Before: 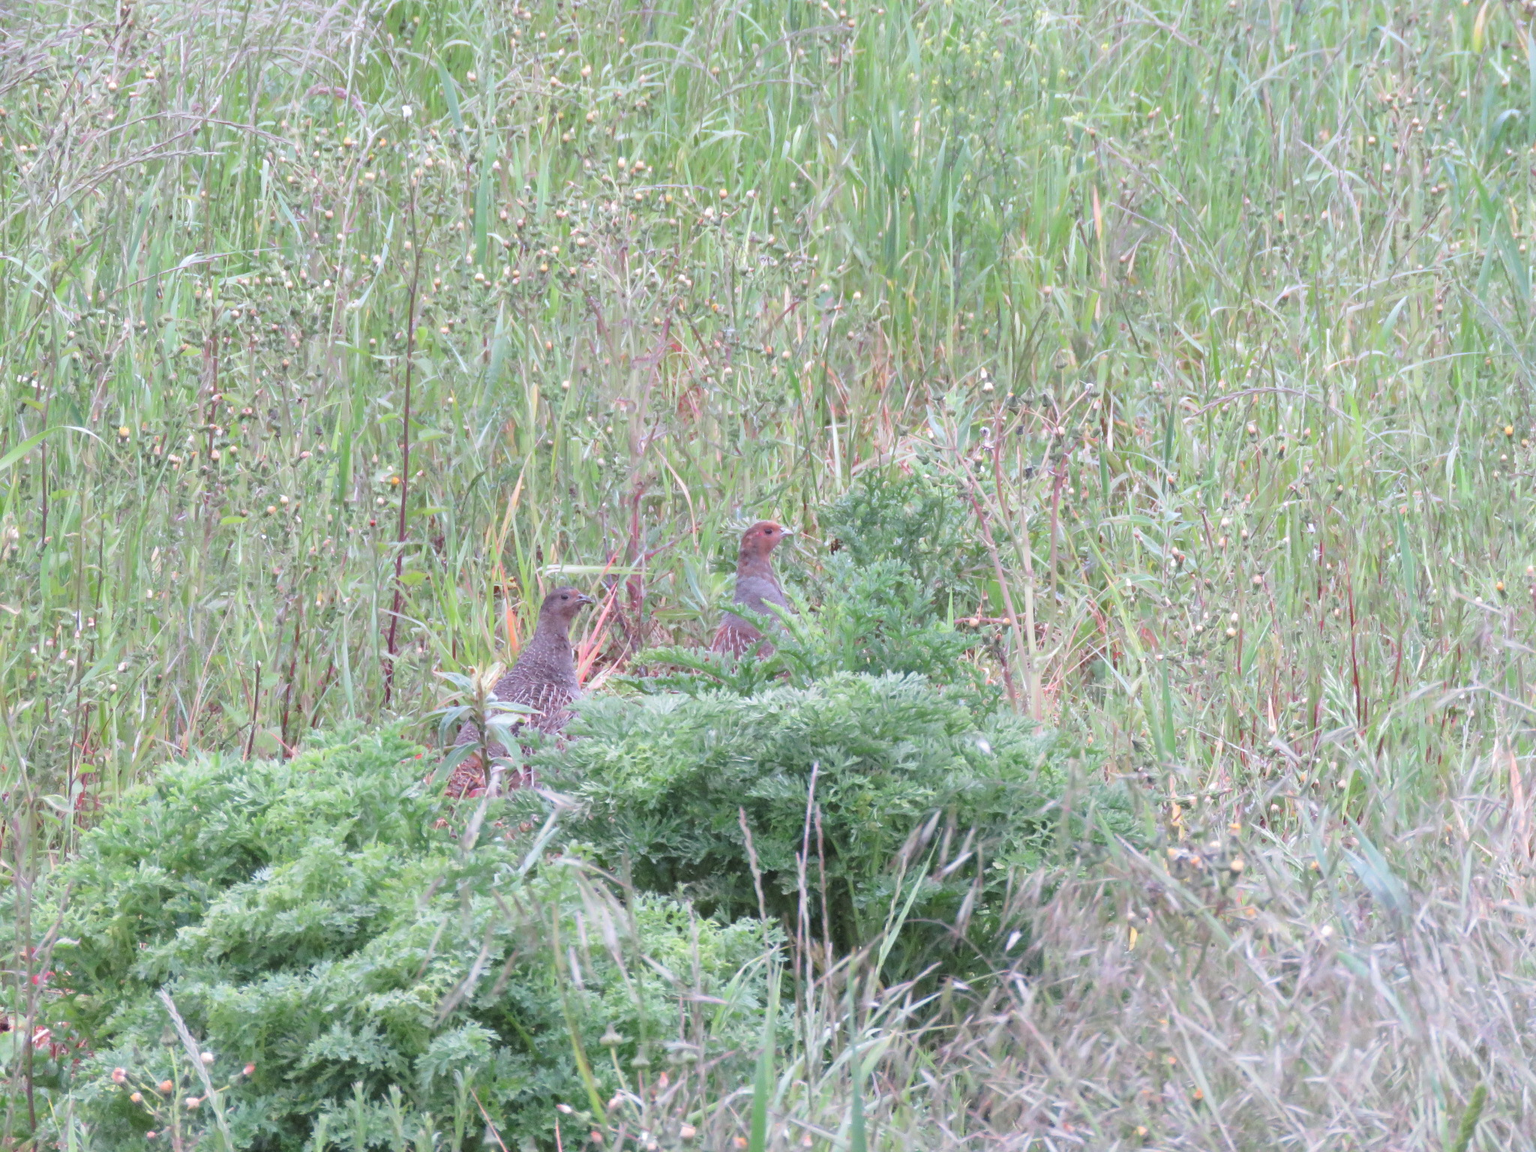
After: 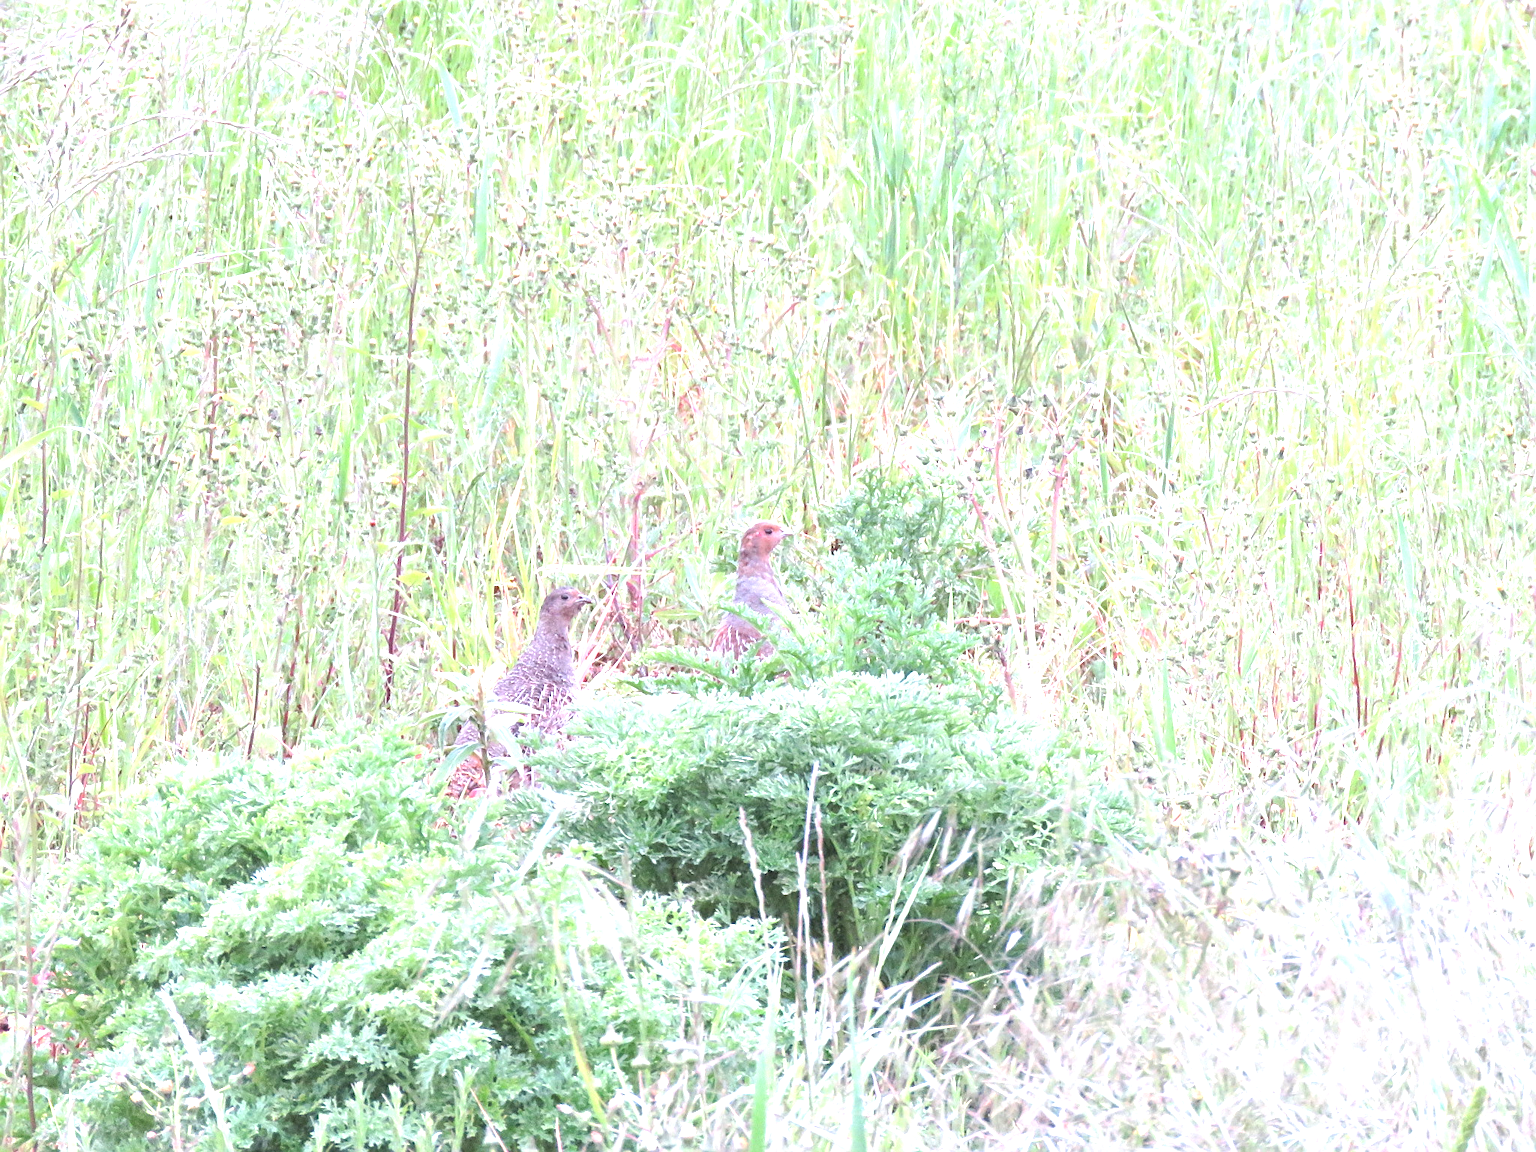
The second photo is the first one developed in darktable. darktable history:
exposure: exposure 1.206 EV, compensate exposure bias true, compensate highlight preservation false
sharpen: on, module defaults
